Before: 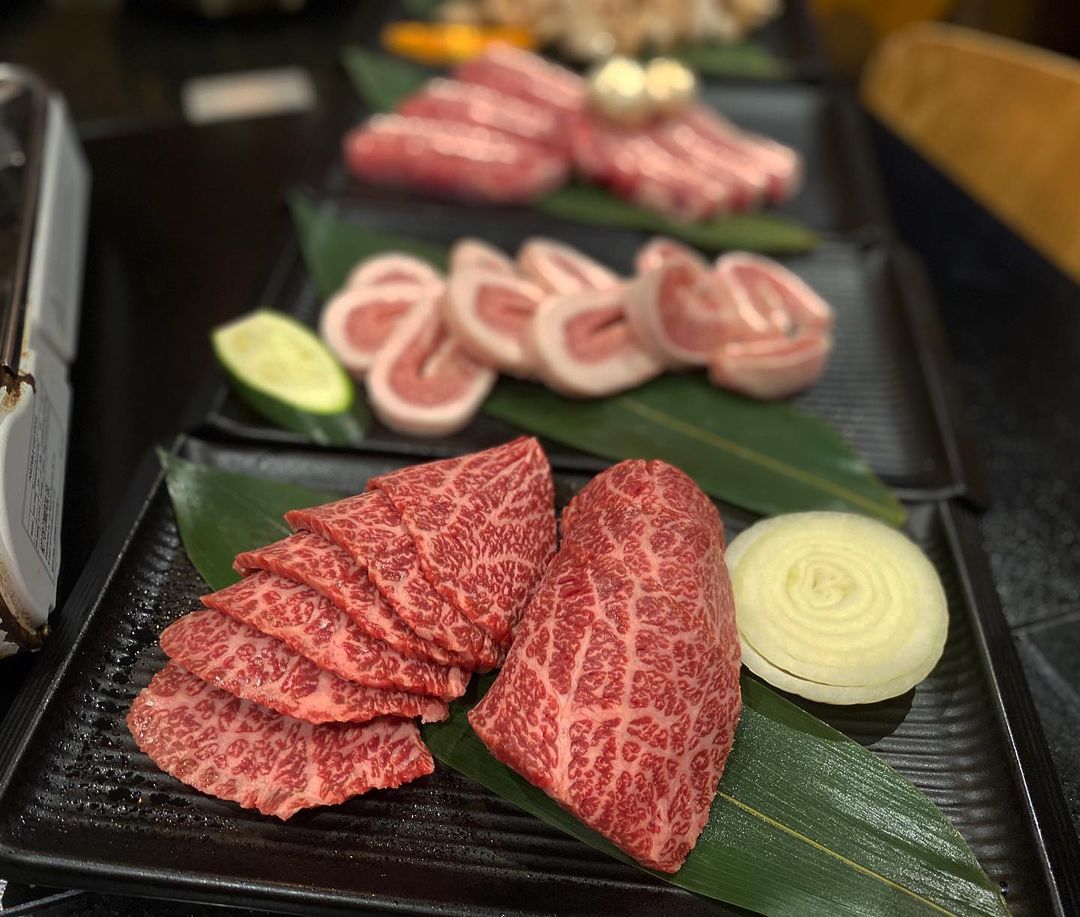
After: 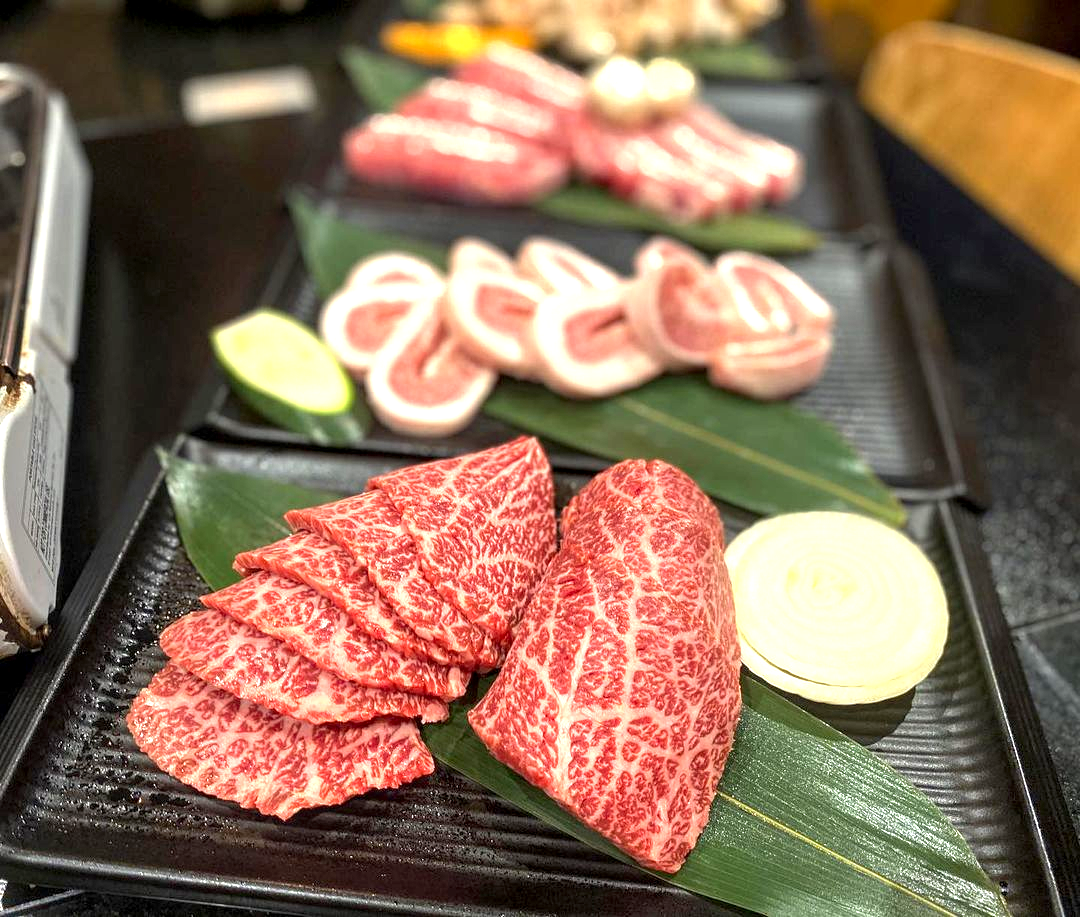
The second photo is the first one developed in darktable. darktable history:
local contrast: on, module defaults
exposure: black level correction 0.002, exposure 1.322 EV, compensate highlight preservation false
